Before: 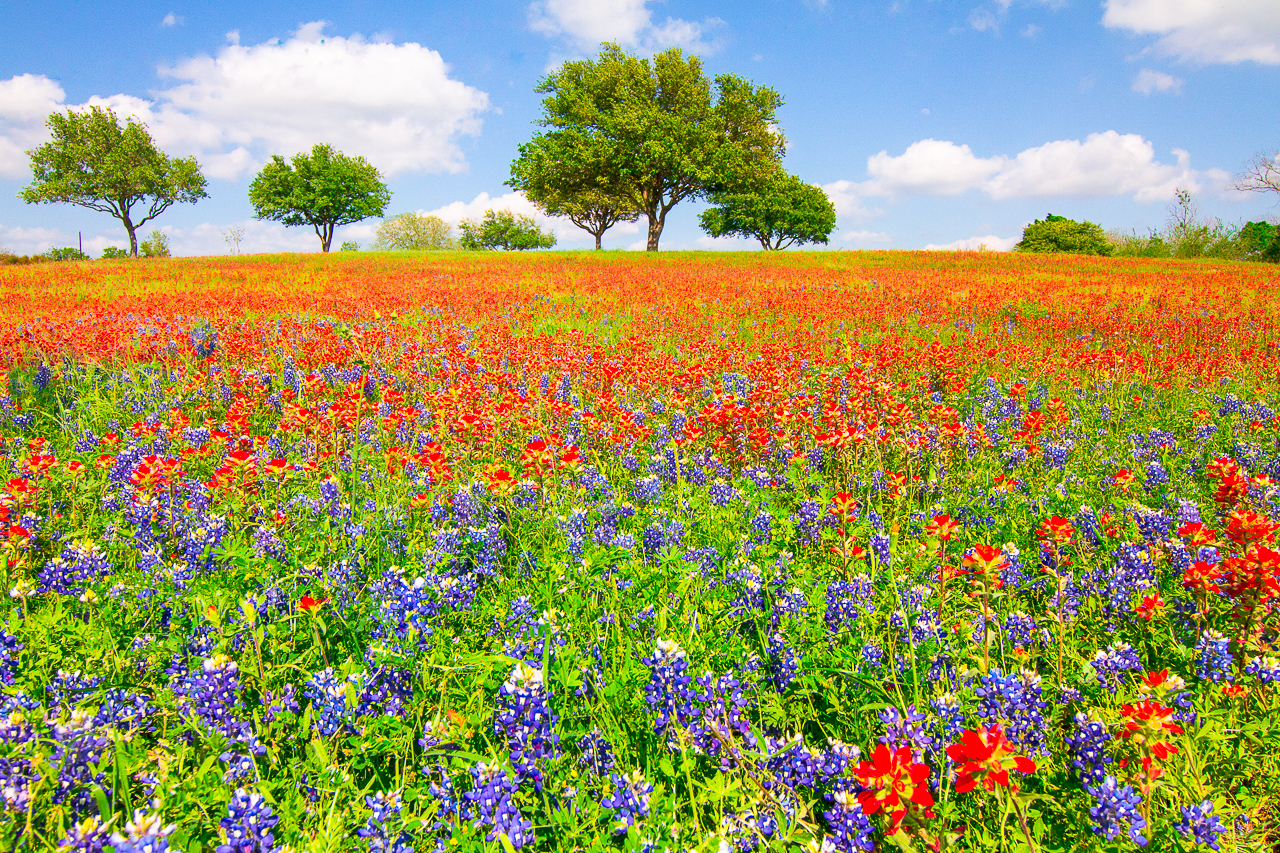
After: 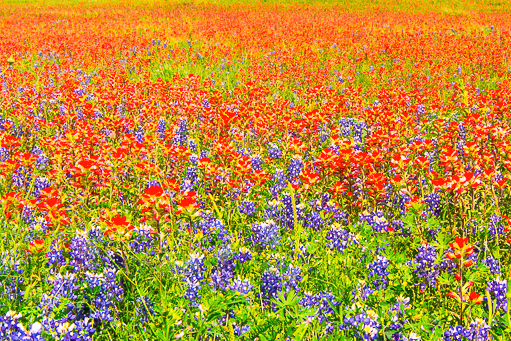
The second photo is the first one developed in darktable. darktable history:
color correction: highlights a* -0.95, highlights b* 4.5, shadows a* 3.55
crop: left 30%, top 30%, right 30%, bottom 30%
white balance: red 1.05, blue 1.072
contrast brightness saturation: saturation -0.05
